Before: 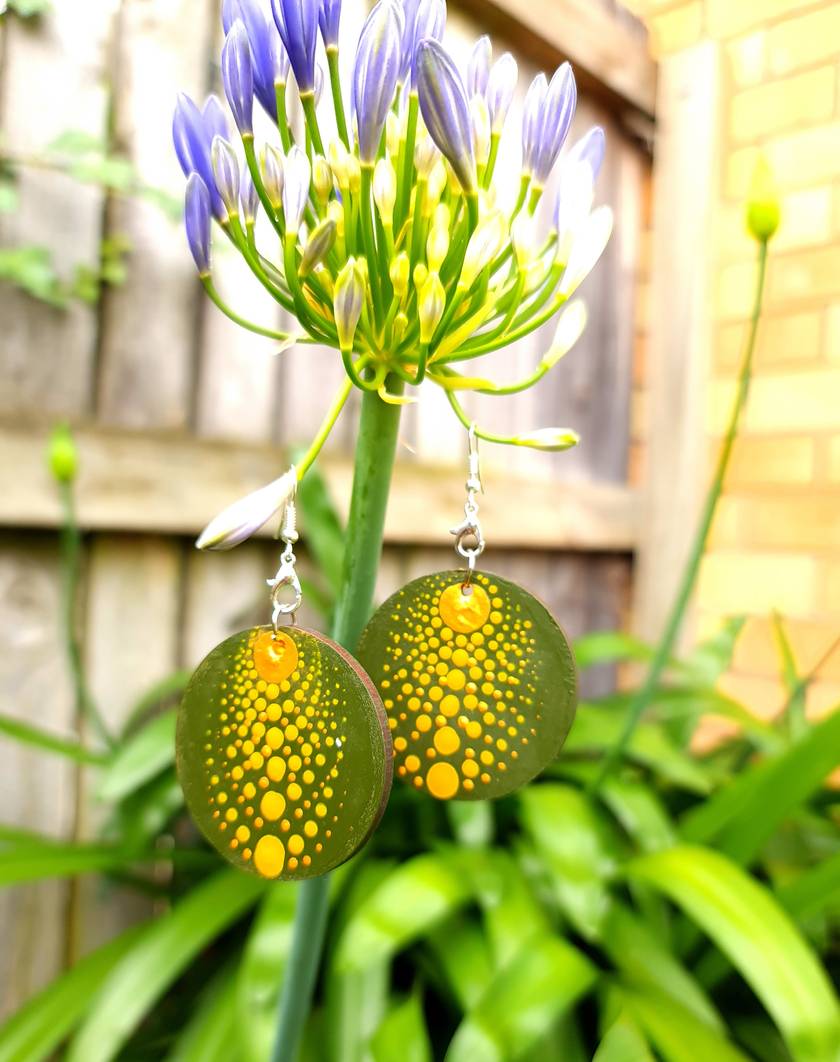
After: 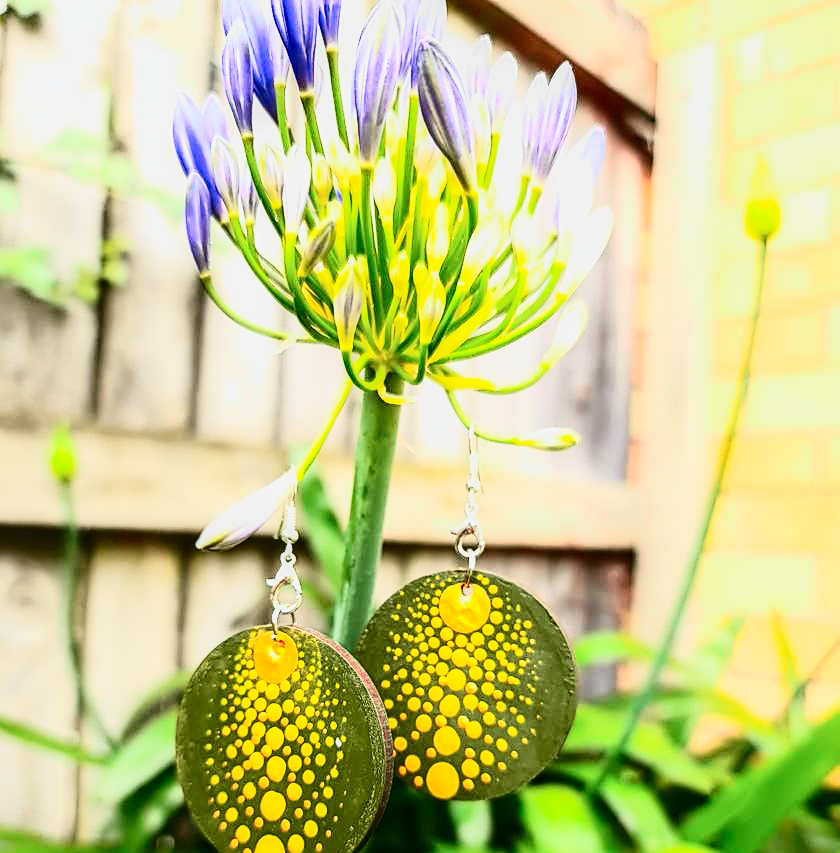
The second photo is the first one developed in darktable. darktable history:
contrast brightness saturation: contrast 0.396, brightness 0.053, saturation 0.256
local contrast: on, module defaults
crop: bottom 19.607%
tone curve: curves: ch0 [(0, 0) (0.058, 0.037) (0.214, 0.183) (0.304, 0.288) (0.561, 0.554) (0.687, 0.677) (0.768, 0.768) (0.858, 0.861) (0.987, 0.945)]; ch1 [(0, 0) (0.172, 0.123) (0.312, 0.296) (0.432, 0.448) (0.471, 0.469) (0.502, 0.5) (0.521, 0.505) (0.565, 0.569) (0.663, 0.663) (0.703, 0.721) (0.857, 0.917) (1, 1)]; ch2 [(0, 0) (0.411, 0.424) (0.485, 0.497) (0.502, 0.5) (0.517, 0.511) (0.556, 0.551) (0.626, 0.594) (0.709, 0.661) (1, 1)], color space Lab, independent channels, preserve colors none
sharpen: on, module defaults
